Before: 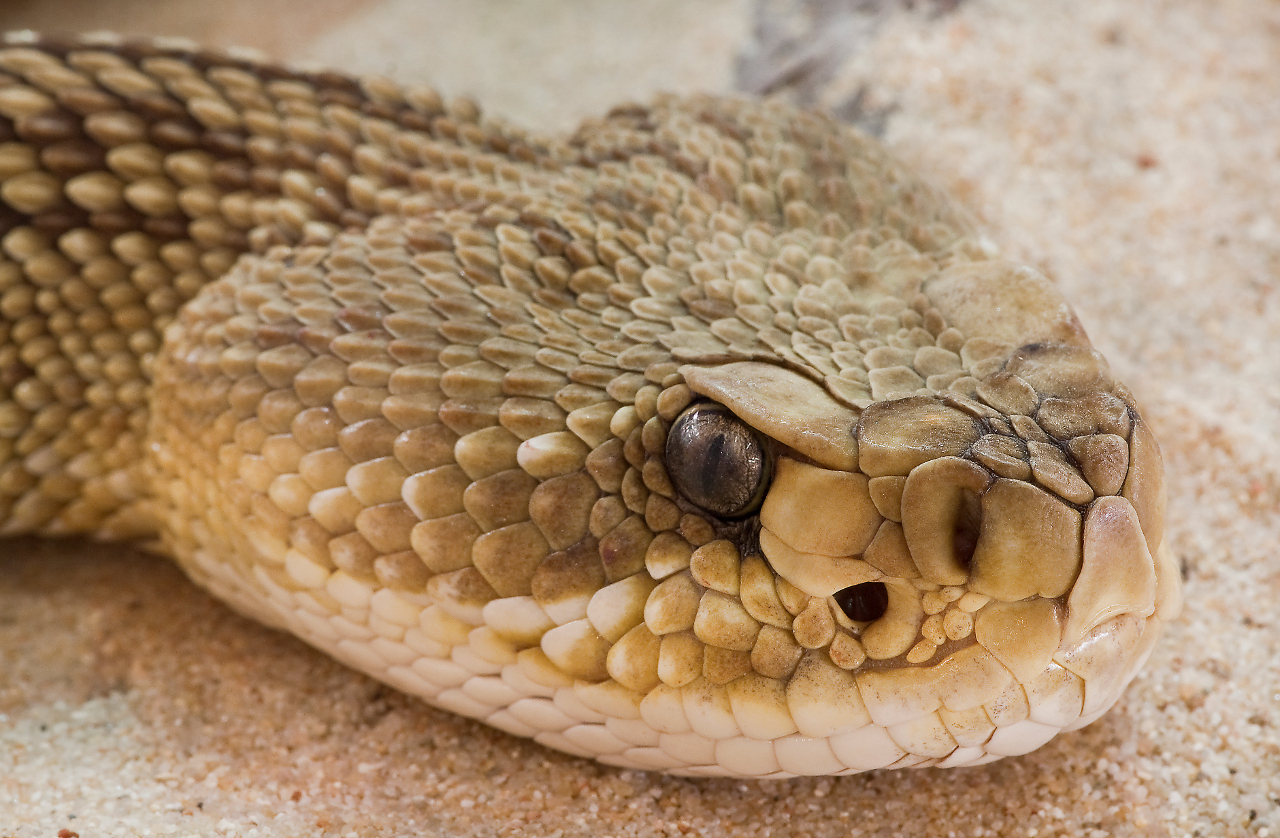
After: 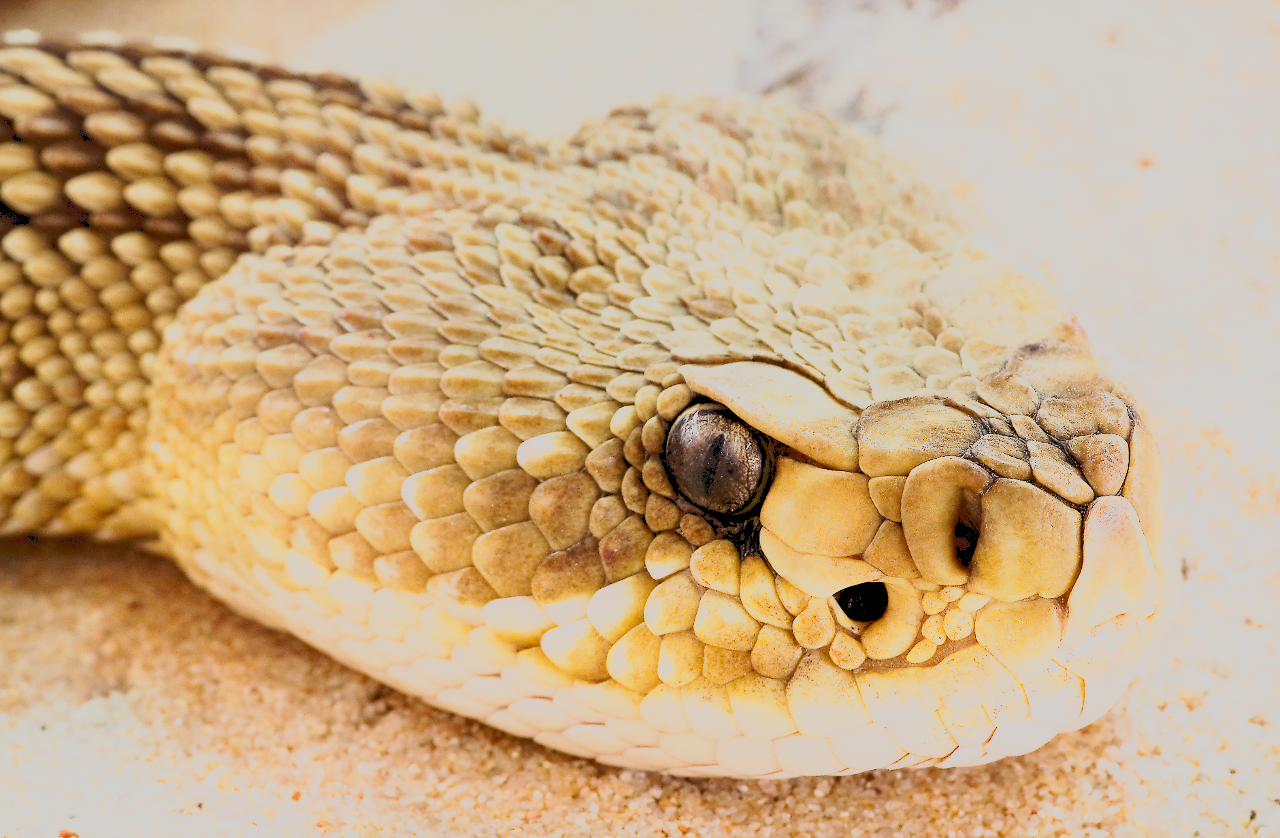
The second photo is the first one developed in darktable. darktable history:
tone curve: curves: ch0 [(0, 0.148) (0.191, 0.225) (0.712, 0.695) (0.864, 0.797) (1, 0.839)]
base curve: curves: ch0 [(0, 0) (0.005, 0.002) (0.15, 0.3) (0.4, 0.7) (0.75, 0.95) (1, 1)], preserve colors none
rgb levels: levels [[0.013, 0.434, 0.89], [0, 0.5, 1], [0, 0.5, 1]]
